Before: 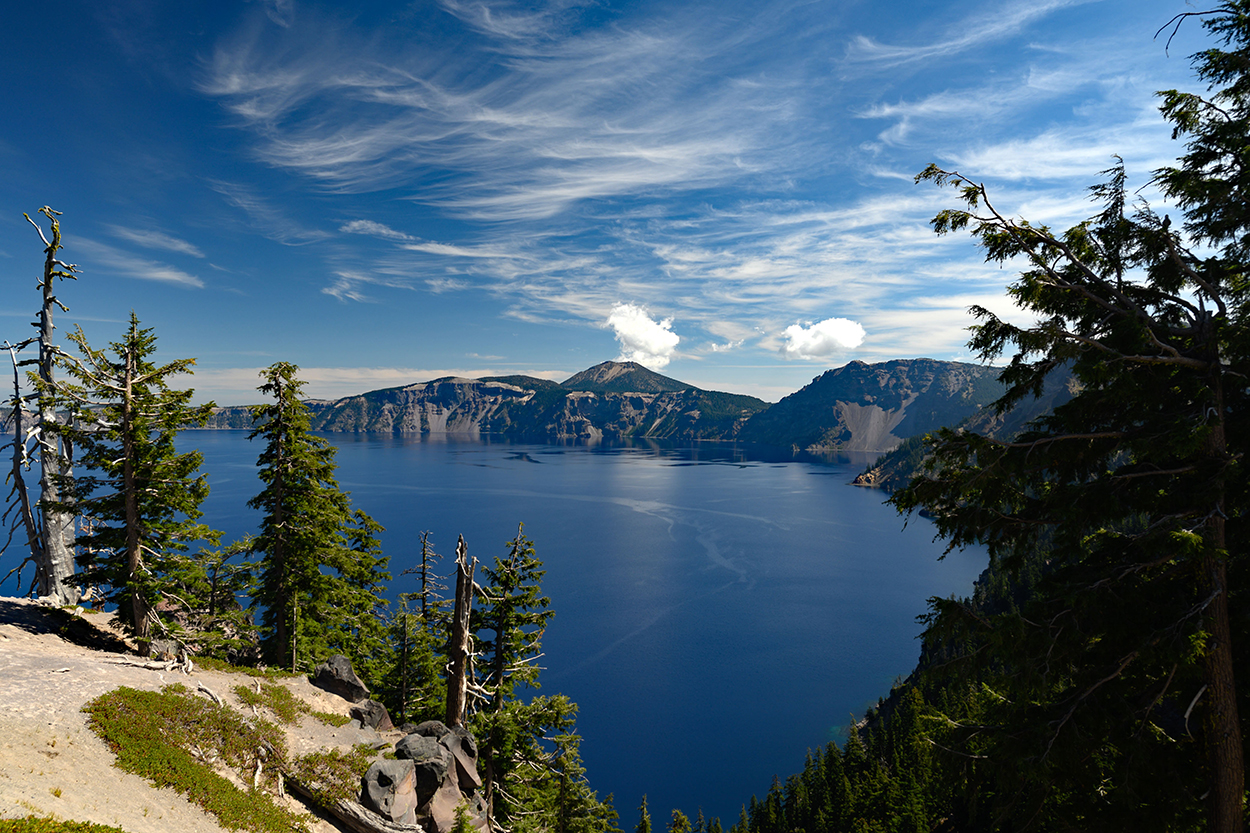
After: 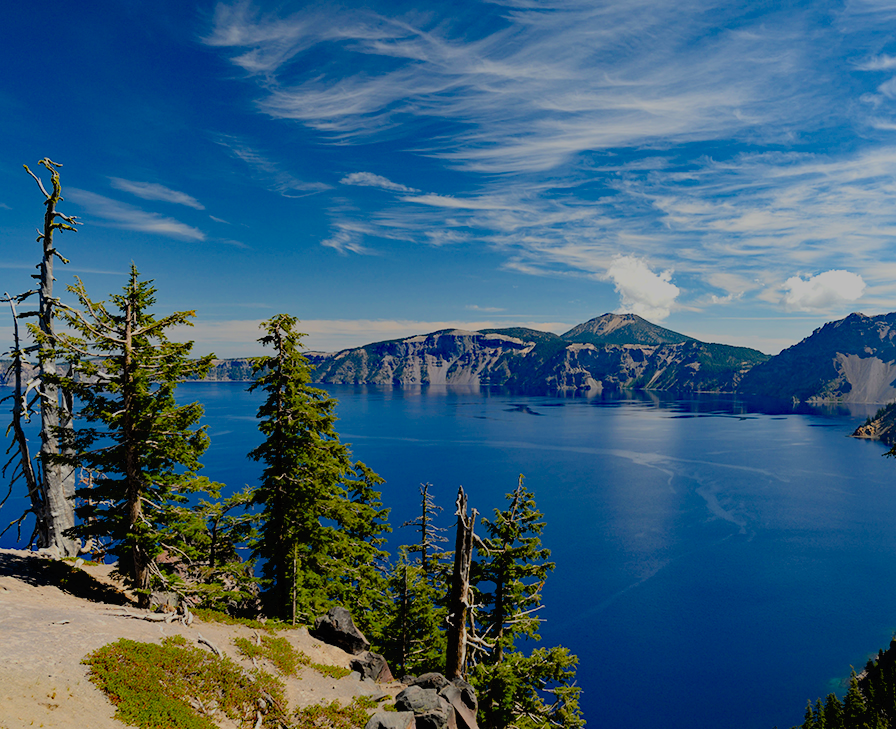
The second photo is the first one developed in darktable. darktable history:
crop: top 5.803%, right 27.864%, bottom 5.804%
exposure: black level correction 0.007, exposure 0.159 EV, compensate highlight preservation false
filmic rgb: white relative exposure 8 EV, threshold 3 EV, hardness 2.44, latitude 10.07%, contrast 0.72, highlights saturation mix 10%, shadows ↔ highlights balance 1.38%, color science v4 (2020), enable highlight reconstruction true
